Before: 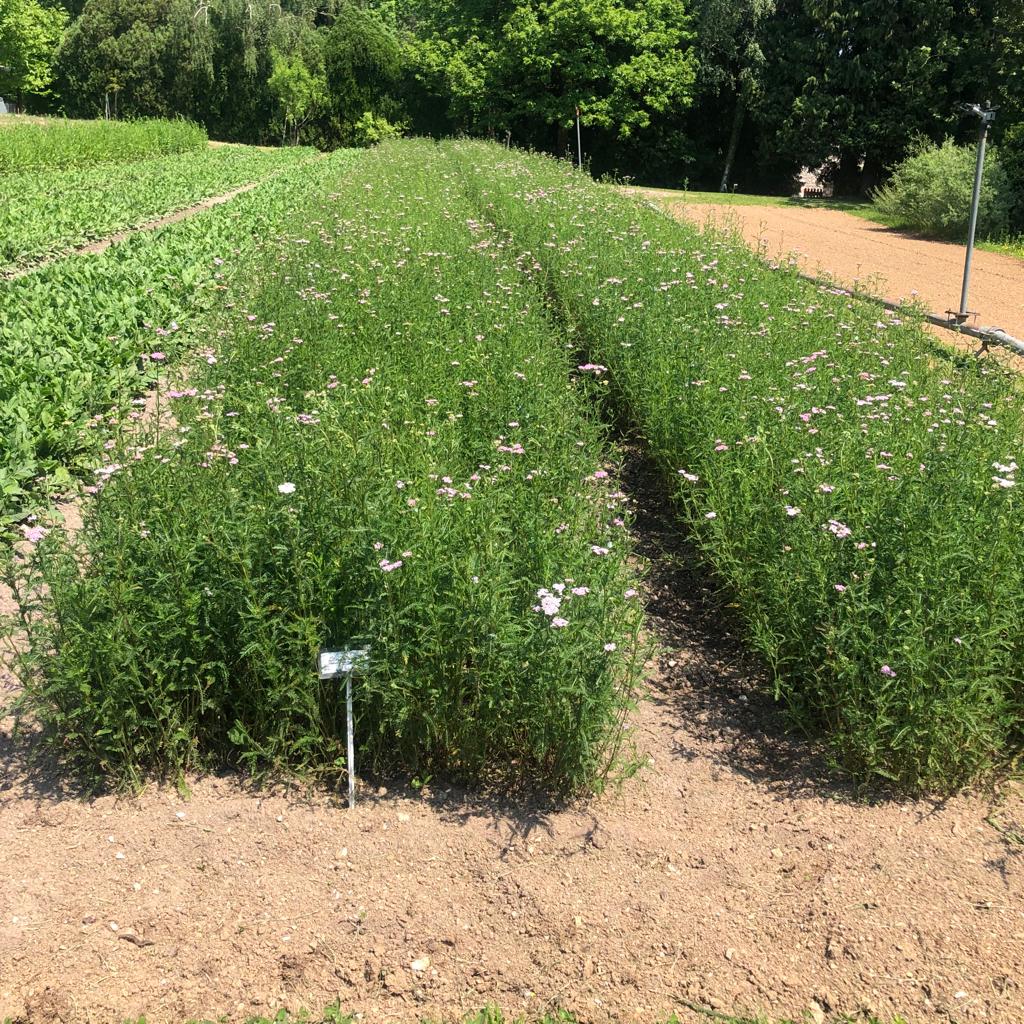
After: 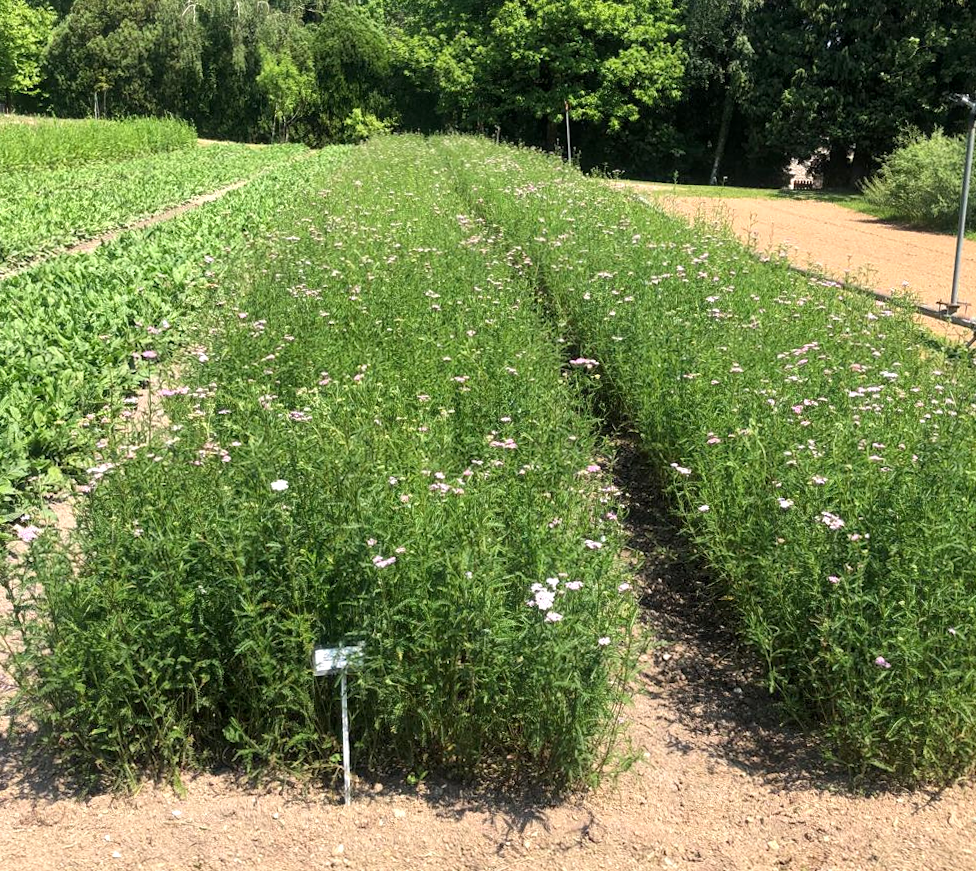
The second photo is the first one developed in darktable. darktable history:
exposure: exposure 0.189 EV, compensate highlight preservation false
crop and rotate: angle 0.568°, left 0.246%, right 3.461%, bottom 14.095%
local contrast: highlights 102%, shadows 98%, detail 119%, midtone range 0.2
